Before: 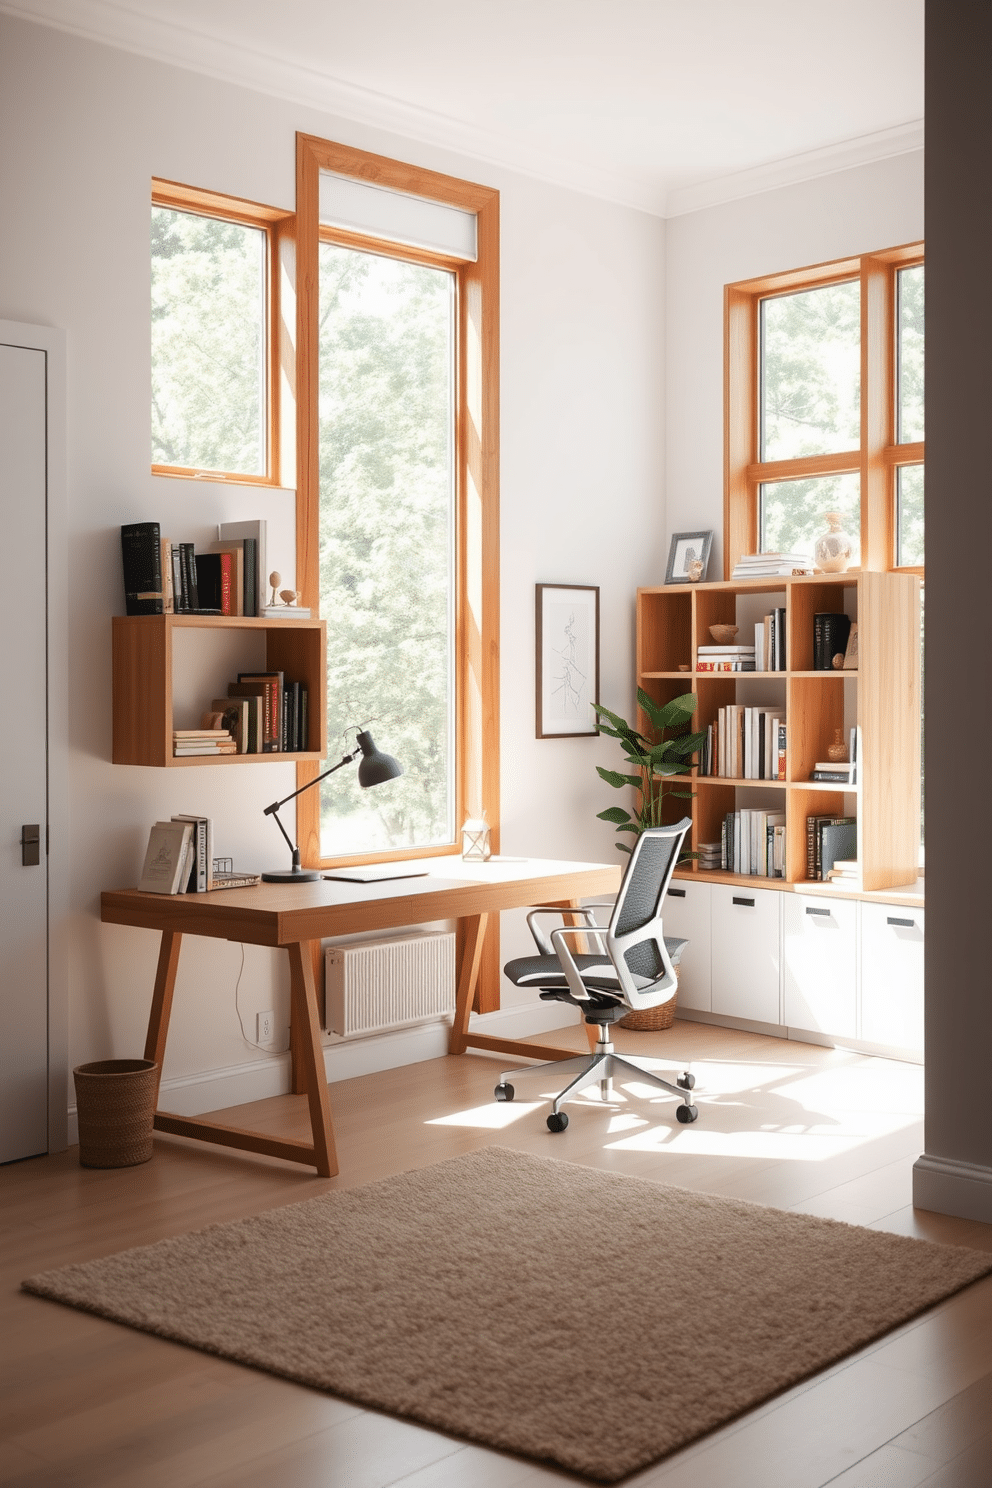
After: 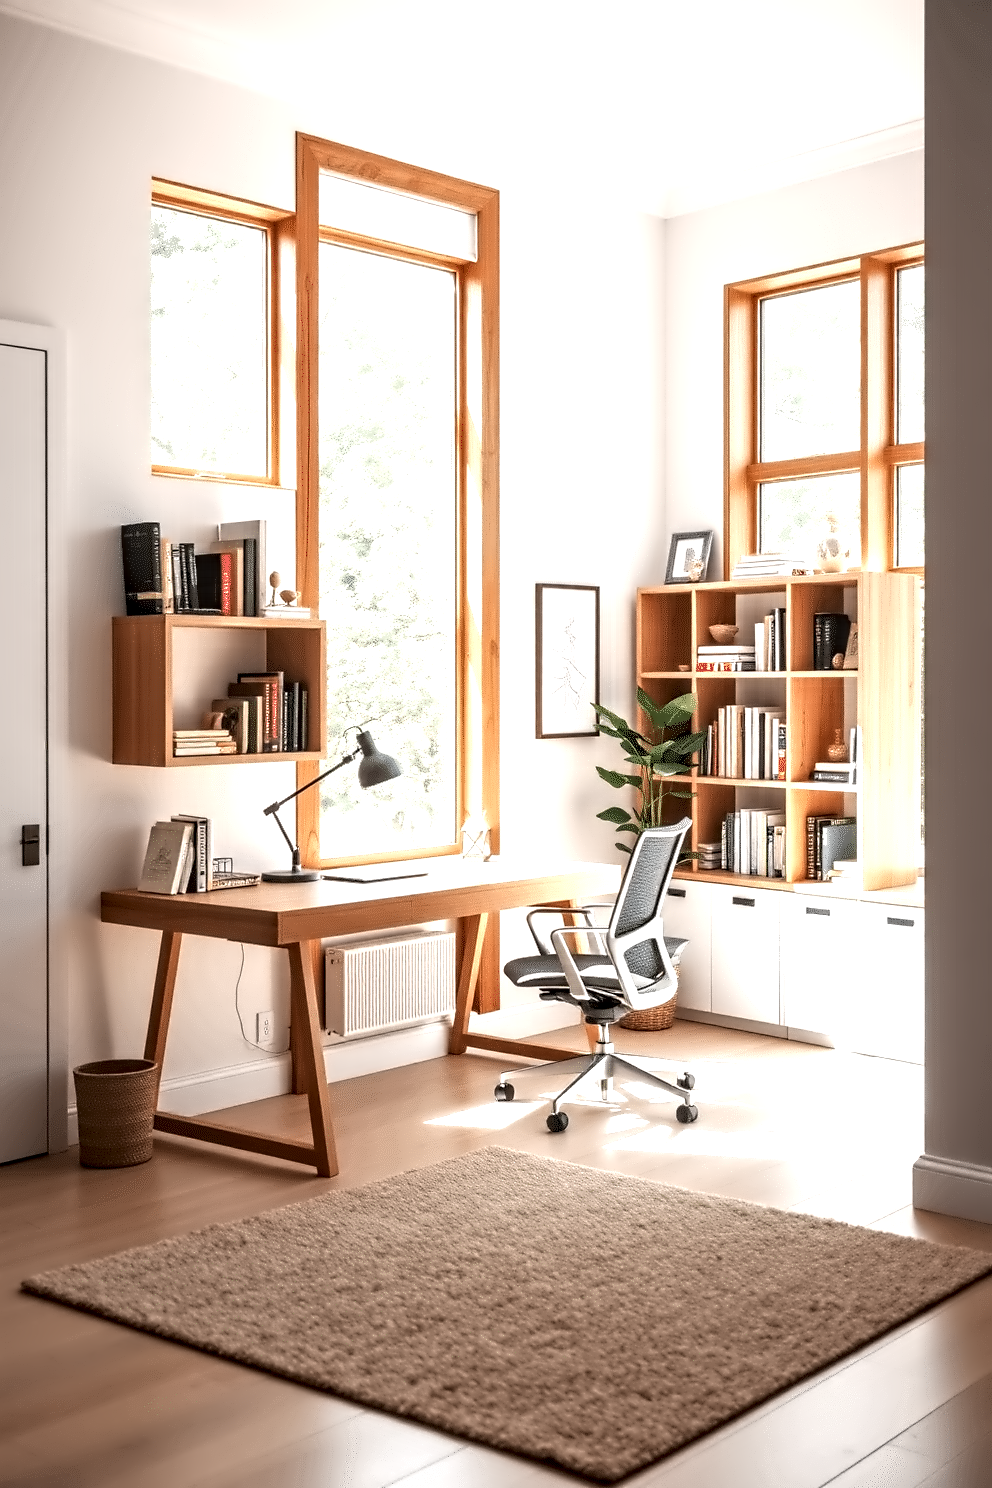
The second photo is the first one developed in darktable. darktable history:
local contrast: on, module defaults
exposure: exposure 0.663 EV, compensate highlight preservation false
contrast equalizer: octaves 7, y [[0.5, 0.542, 0.583, 0.625, 0.667, 0.708], [0.5 ×6], [0.5 ×6], [0, 0.033, 0.067, 0.1, 0.133, 0.167], [0, 0.05, 0.1, 0.15, 0.2, 0.25]]
